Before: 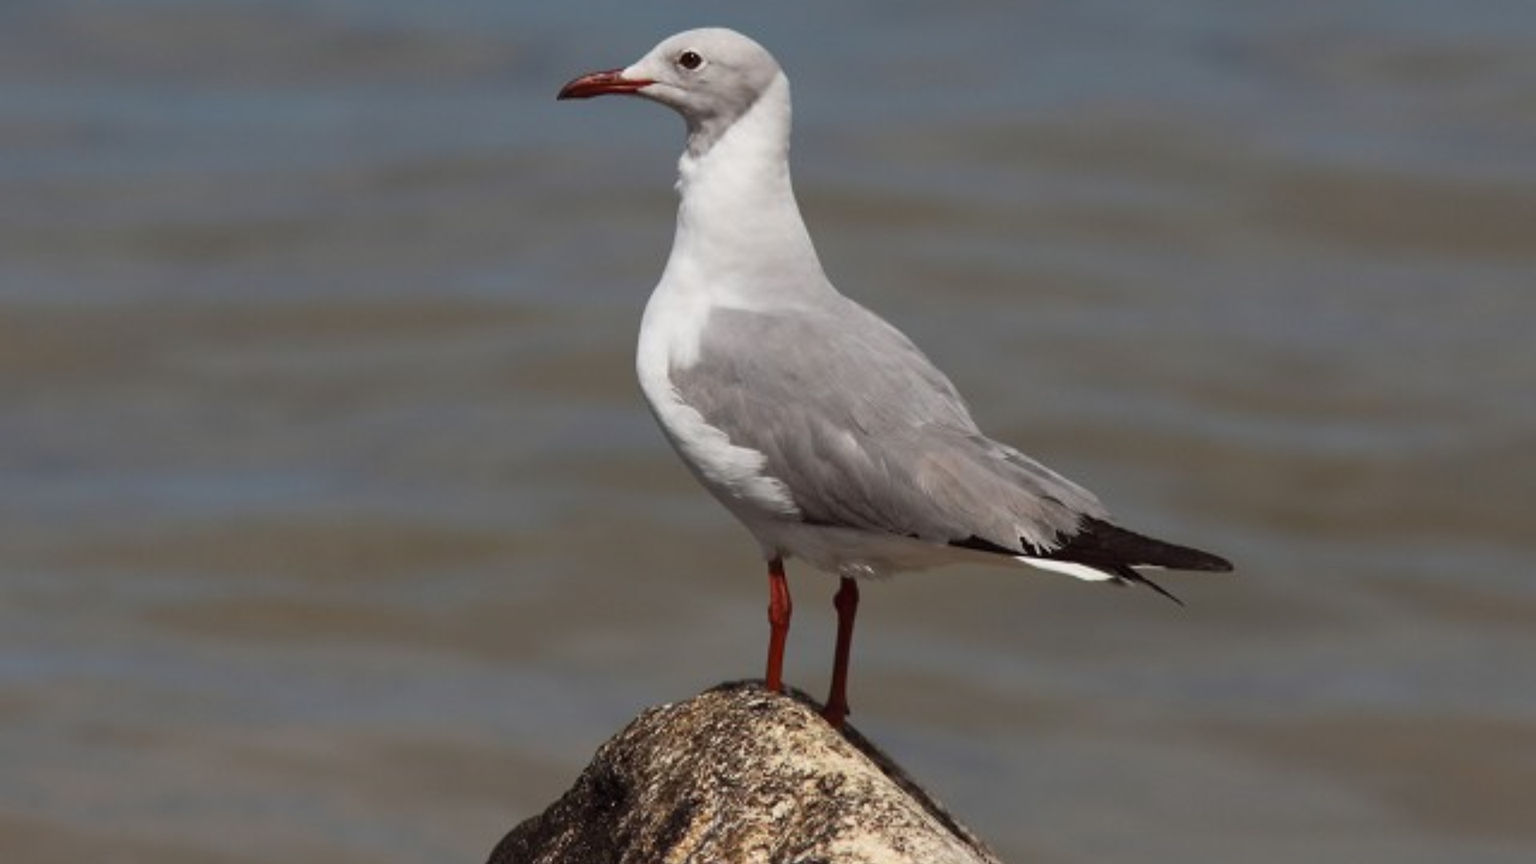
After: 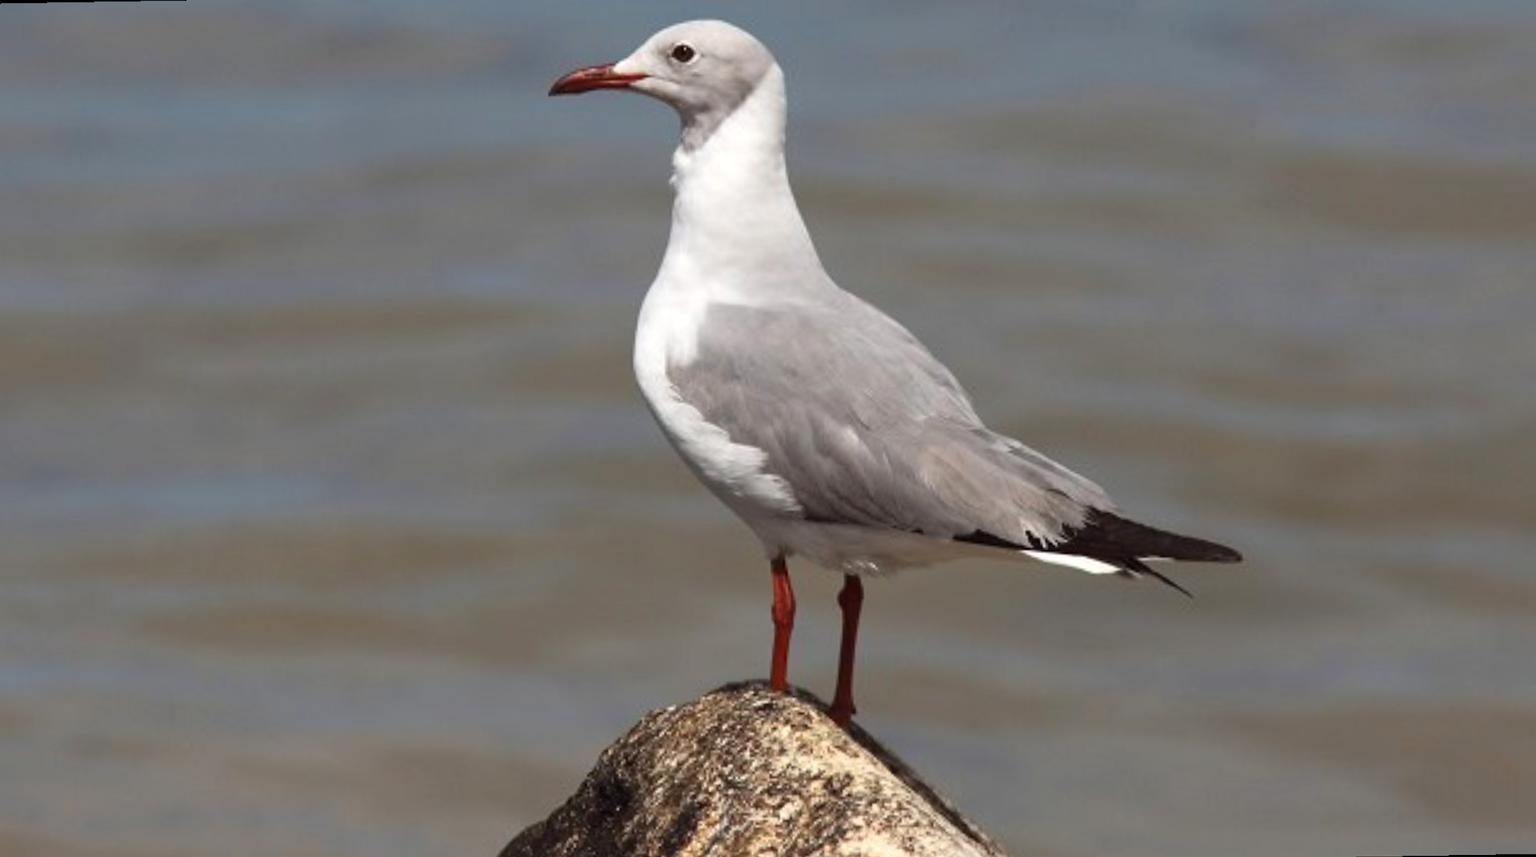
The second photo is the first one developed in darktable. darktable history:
exposure: black level correction 0, exposure 0.4 EV, compensate exposure bias true, compensate highlight preservation false
rotate and perspective: rotation -1°, crop left 0.011, crop right 0.989, crop top 0.025, crop bottom 0.975
